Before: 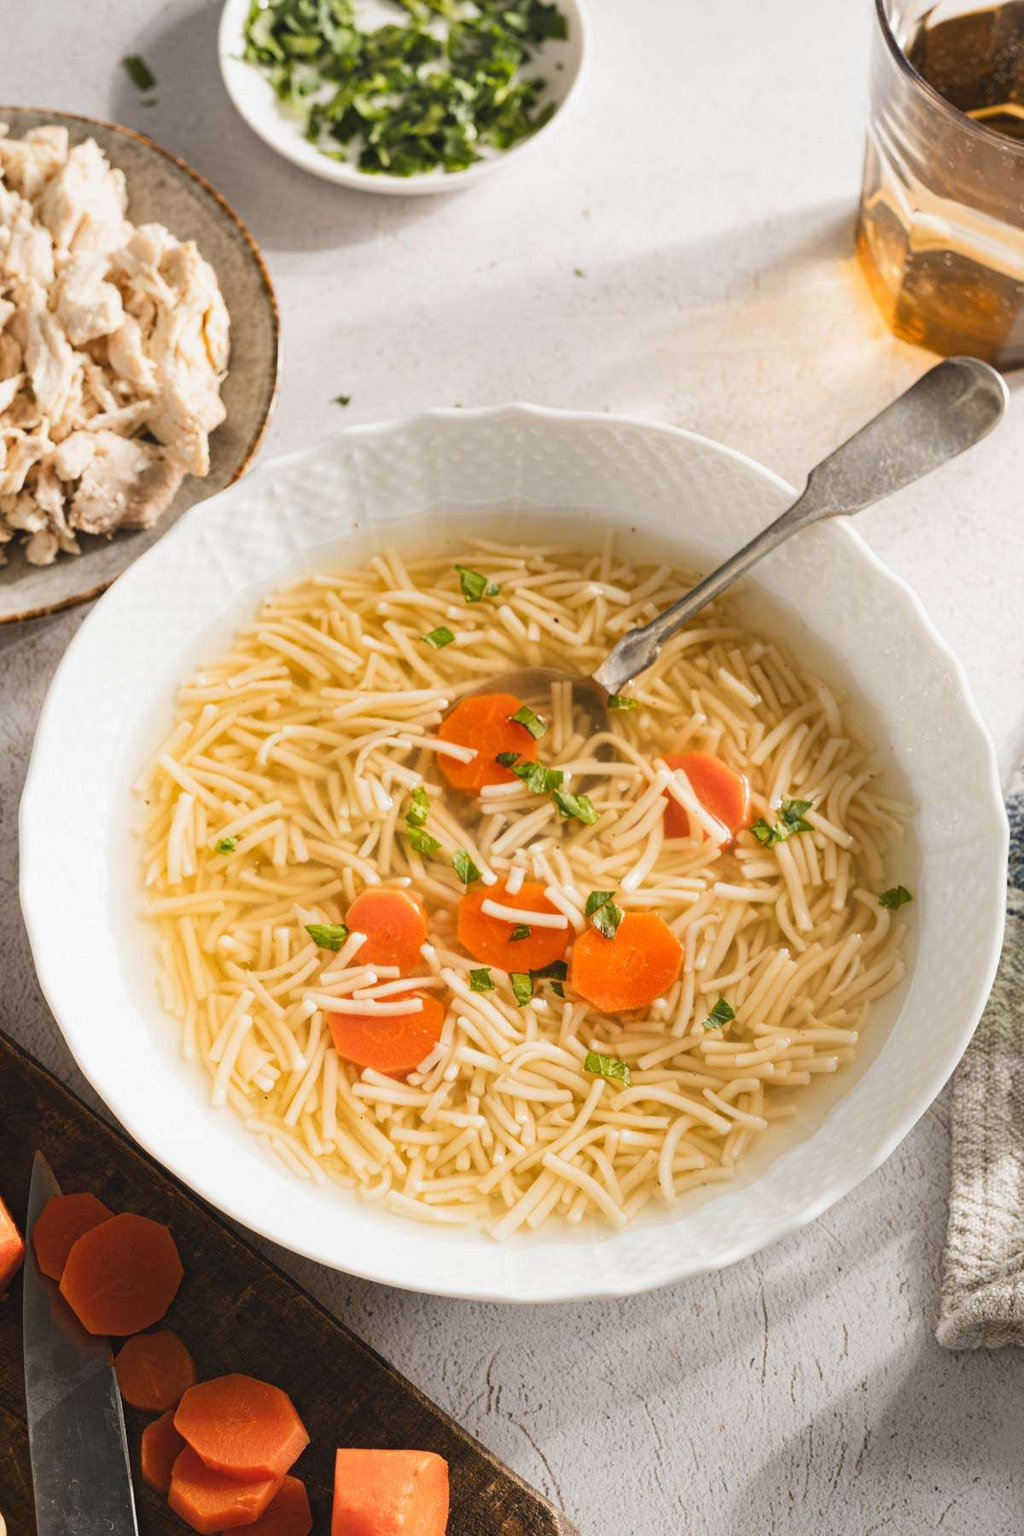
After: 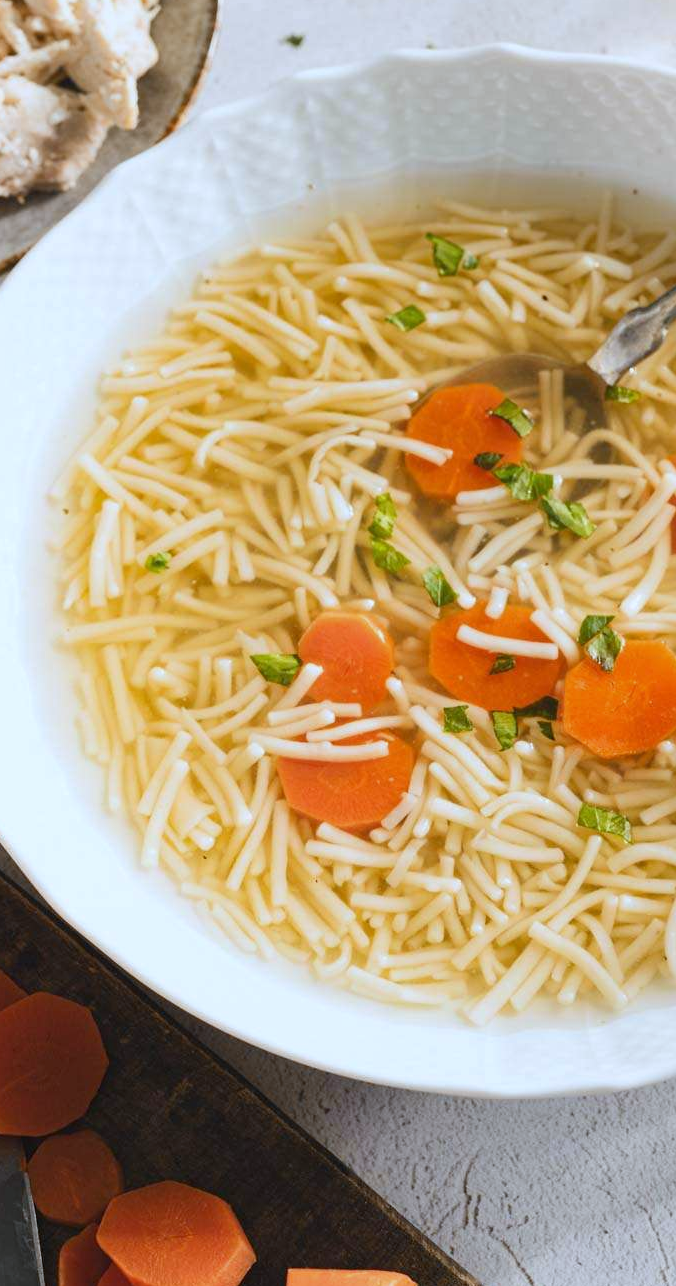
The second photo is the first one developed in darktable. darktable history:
crop: left 8.966%, top 23.852%, right 34.699%, bottom 4.703%
white balance: red 0.924, blue 1.095
